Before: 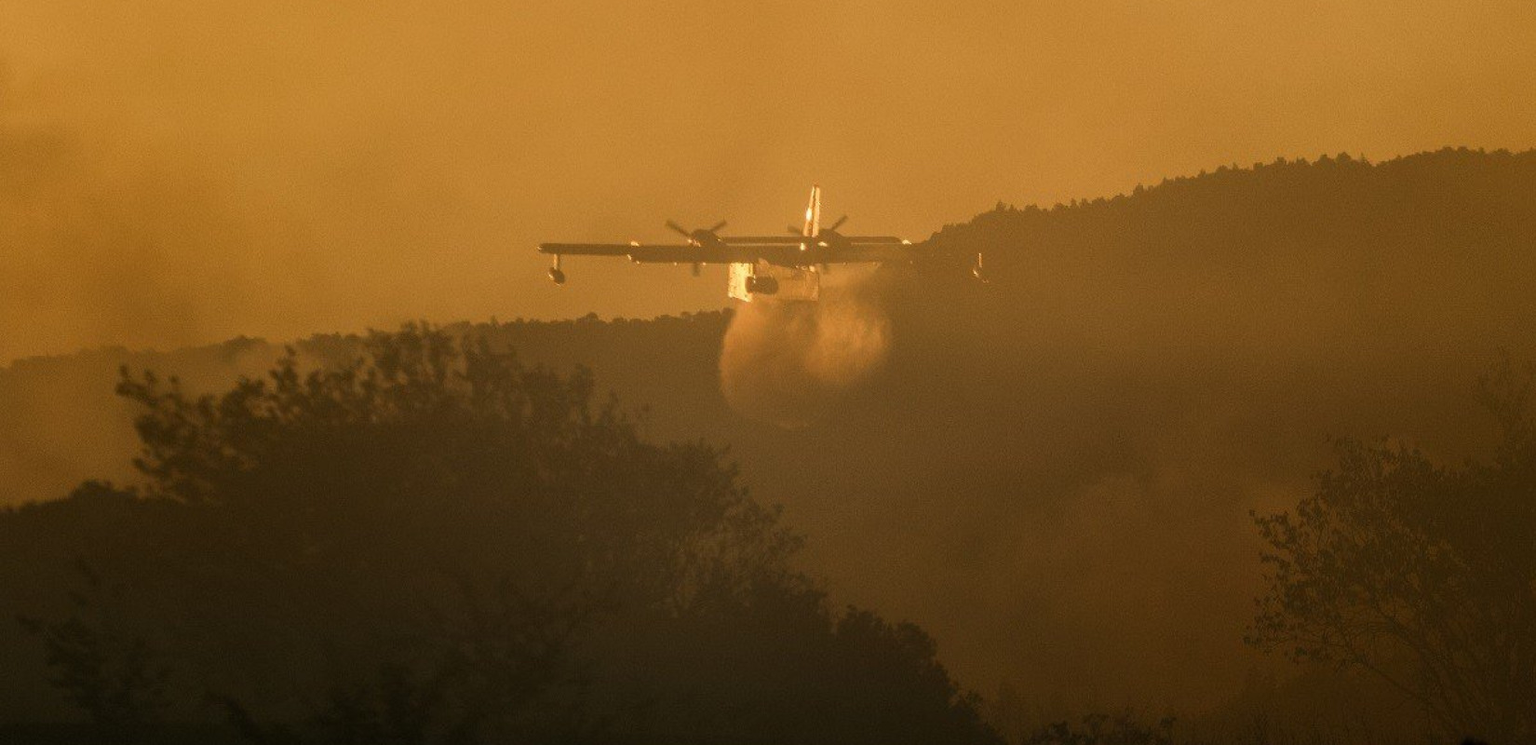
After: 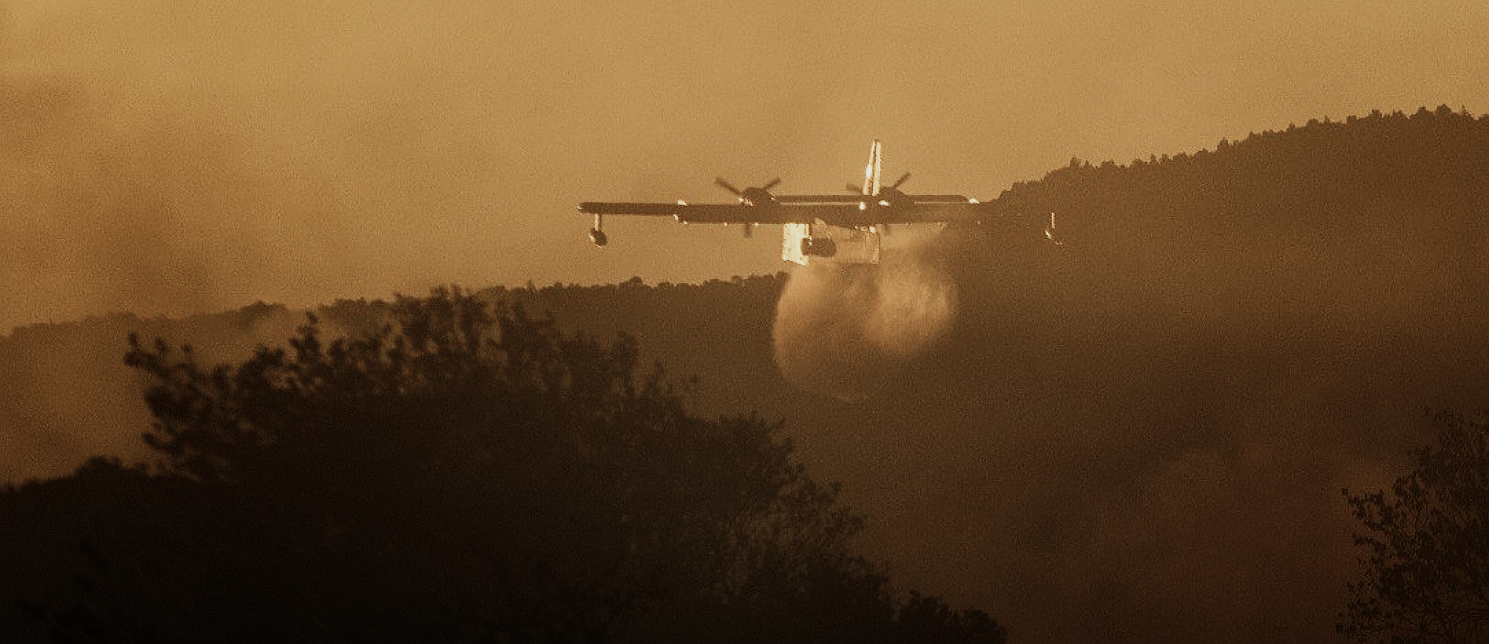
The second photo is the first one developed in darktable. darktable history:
crop: top 7.49%, right 9.717%, bottom 11.943%
contrast brightness saturation: contrast 0.1, saturation -0.36
sigmoid: contrast 1.69, skew -0.23, preserve hue 0%, red attenuation 0.1, red rotation 0.035, green attenuation 0.1, green rotation -0.017, blue attenuation 0.15, blue rotation -0.052, base primaries Rec2020
sharpen: on, module defaults
